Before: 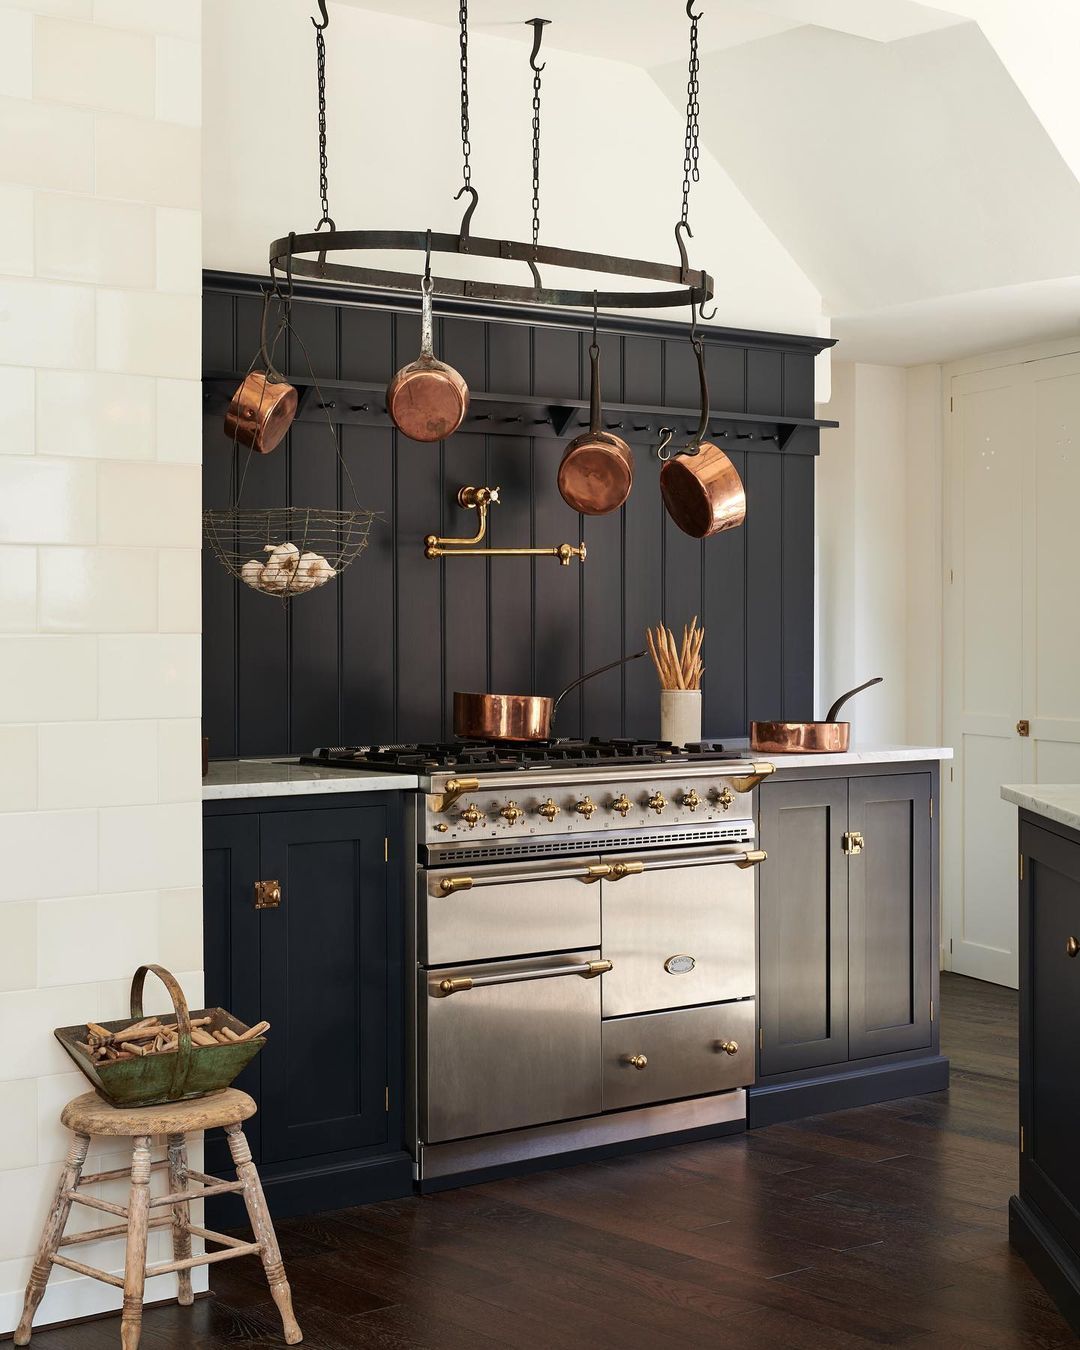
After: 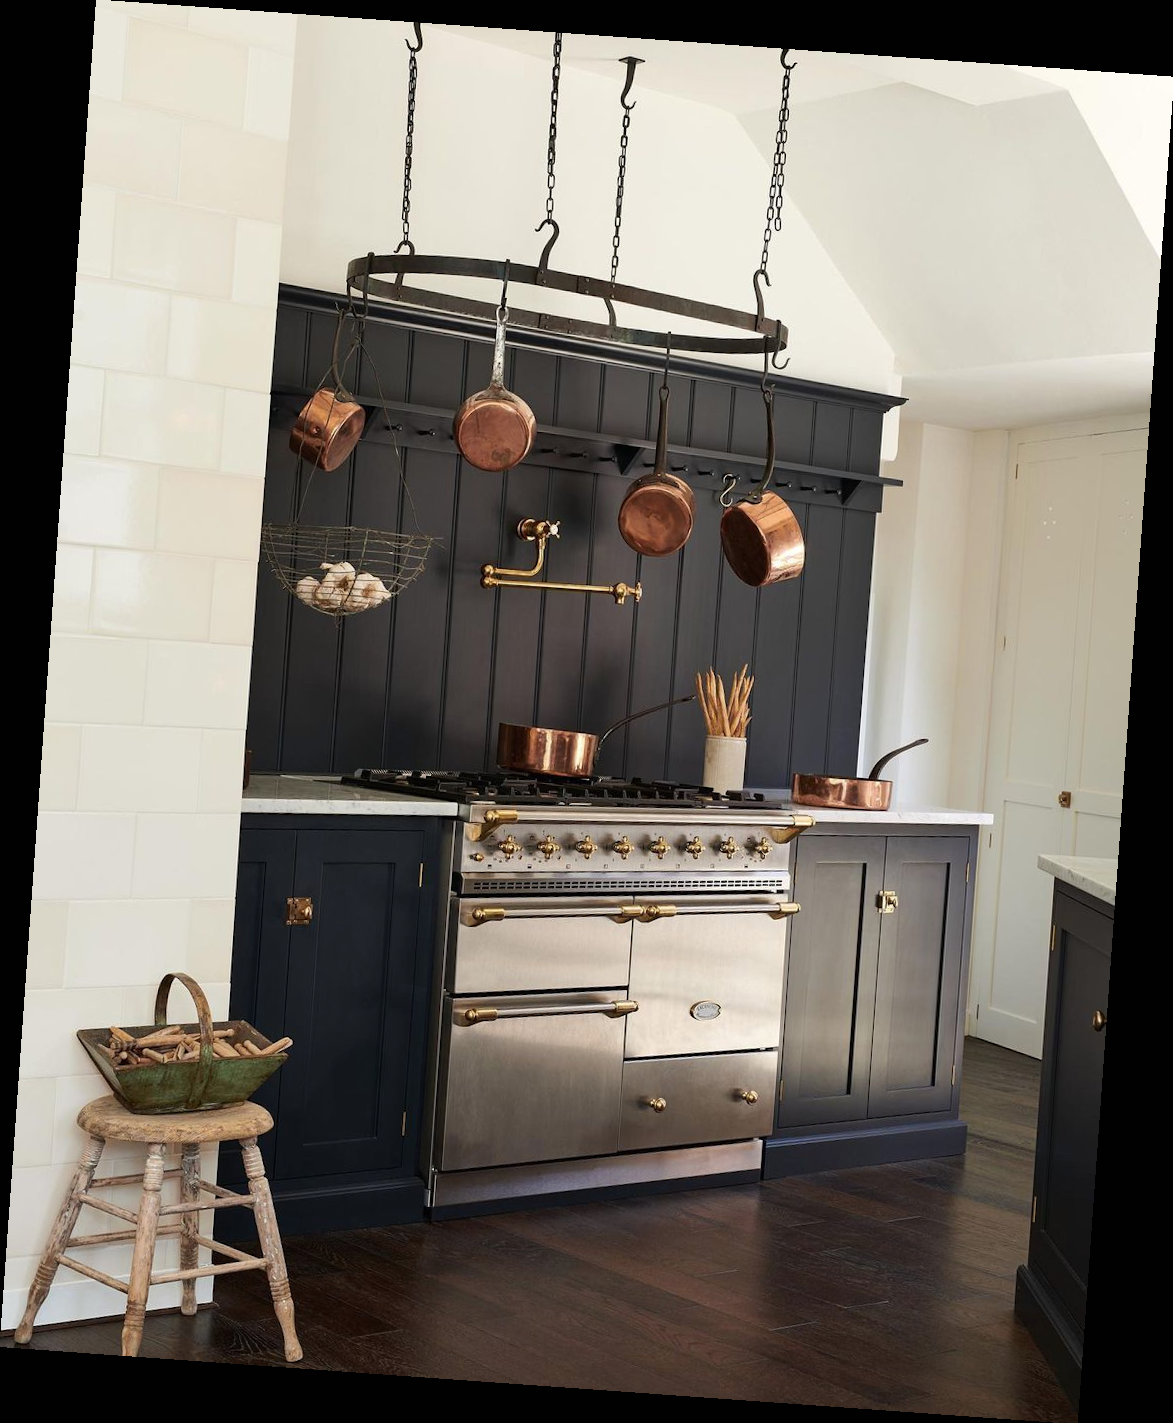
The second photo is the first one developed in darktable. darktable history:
exposure: black level correction 0, compensate exposure bias true, compensate highlight preservation false
color zones: curves: ch0 [(0.068, 0.464) (0.25, 0.5) (0.48, 0.508) (0.75, 0.536) (0.886, 0.476) (0.967, 0.456)]; ch1 [(0.066, 0.456) (0.25, 0.5) (0.616, 0.508) (0.746, 0.56) (0.934, 0.444)]
rotate and perspective: rotation 4.1°, automatic cropping off
